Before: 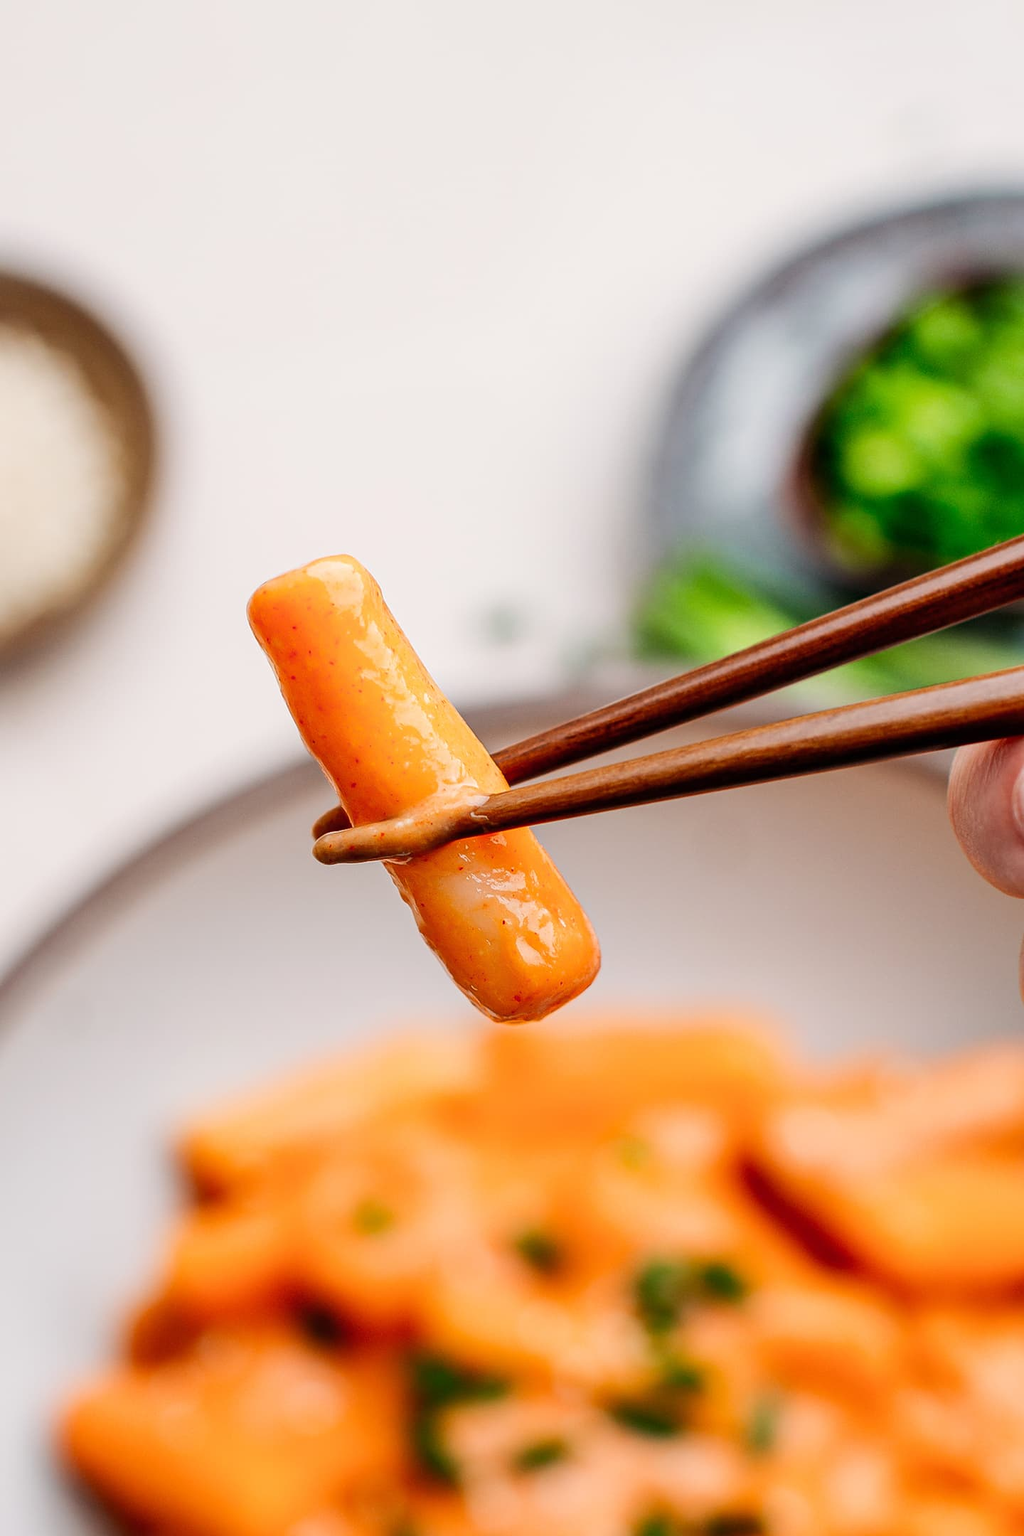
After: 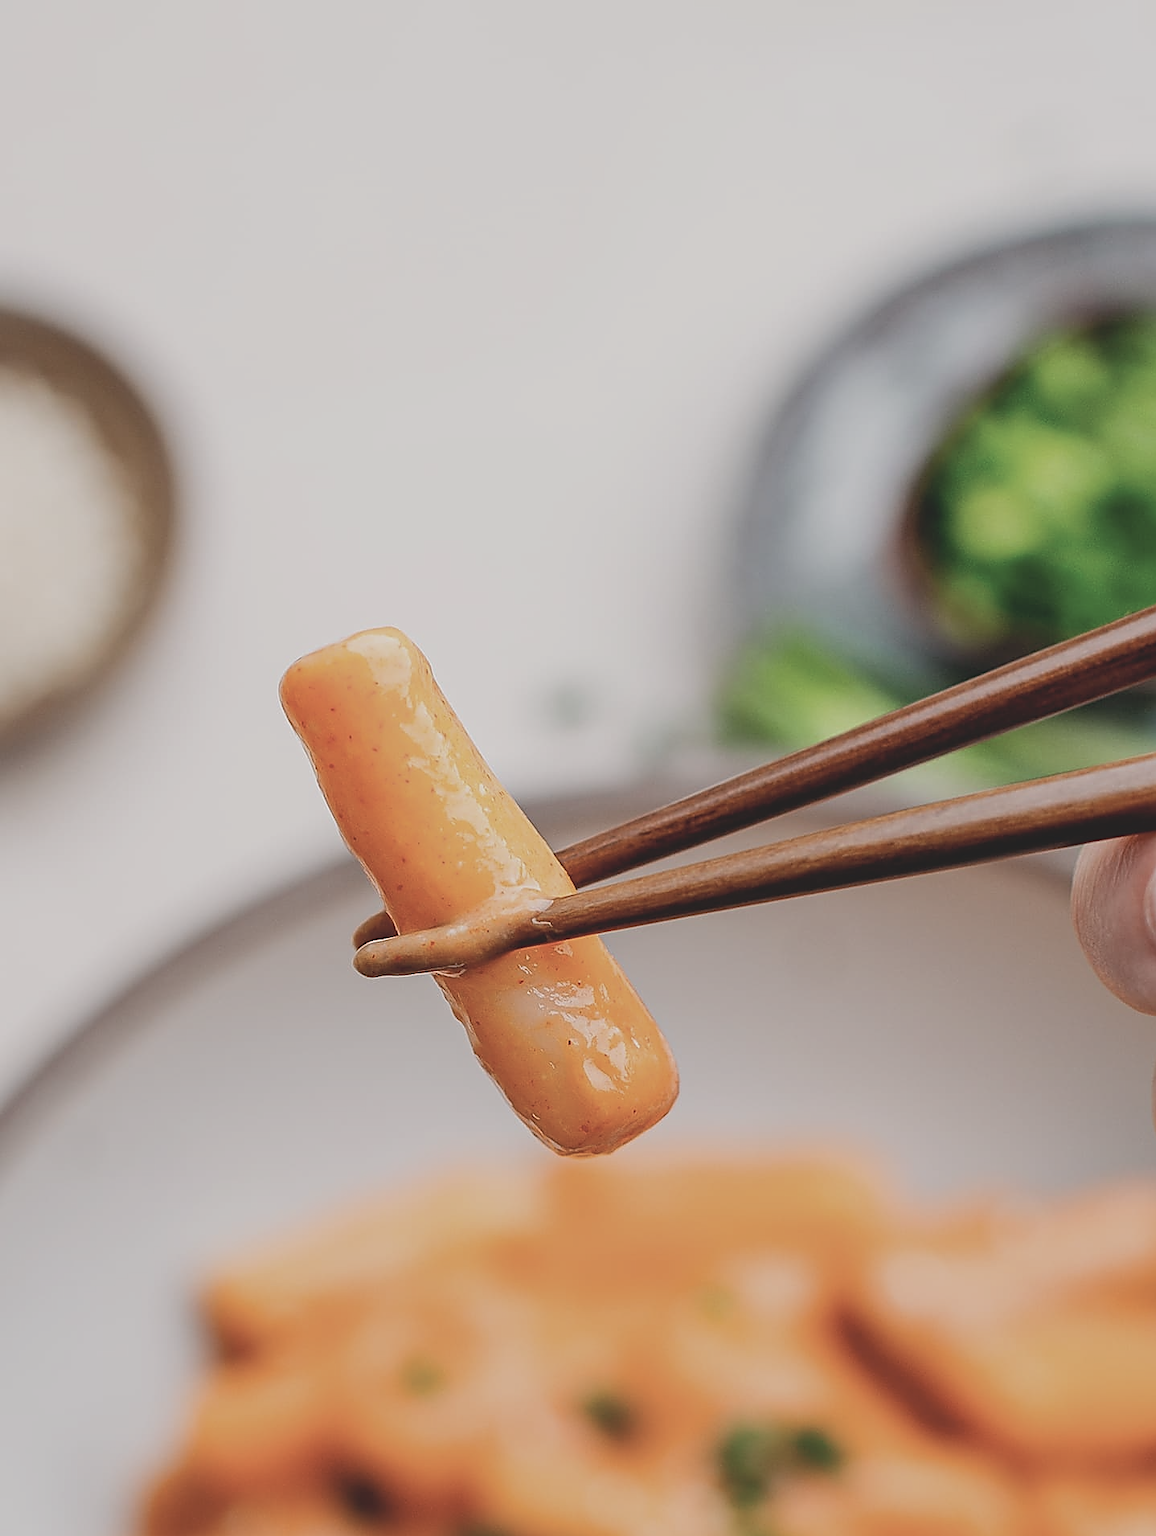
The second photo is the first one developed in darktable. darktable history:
sharpen: radius 1.4, amount 1.25, threshold 0.7
crop and rotate: top 0%, bottom 11.49%
contrast brightness saturation: contrast -0.26, saturation -0.43
